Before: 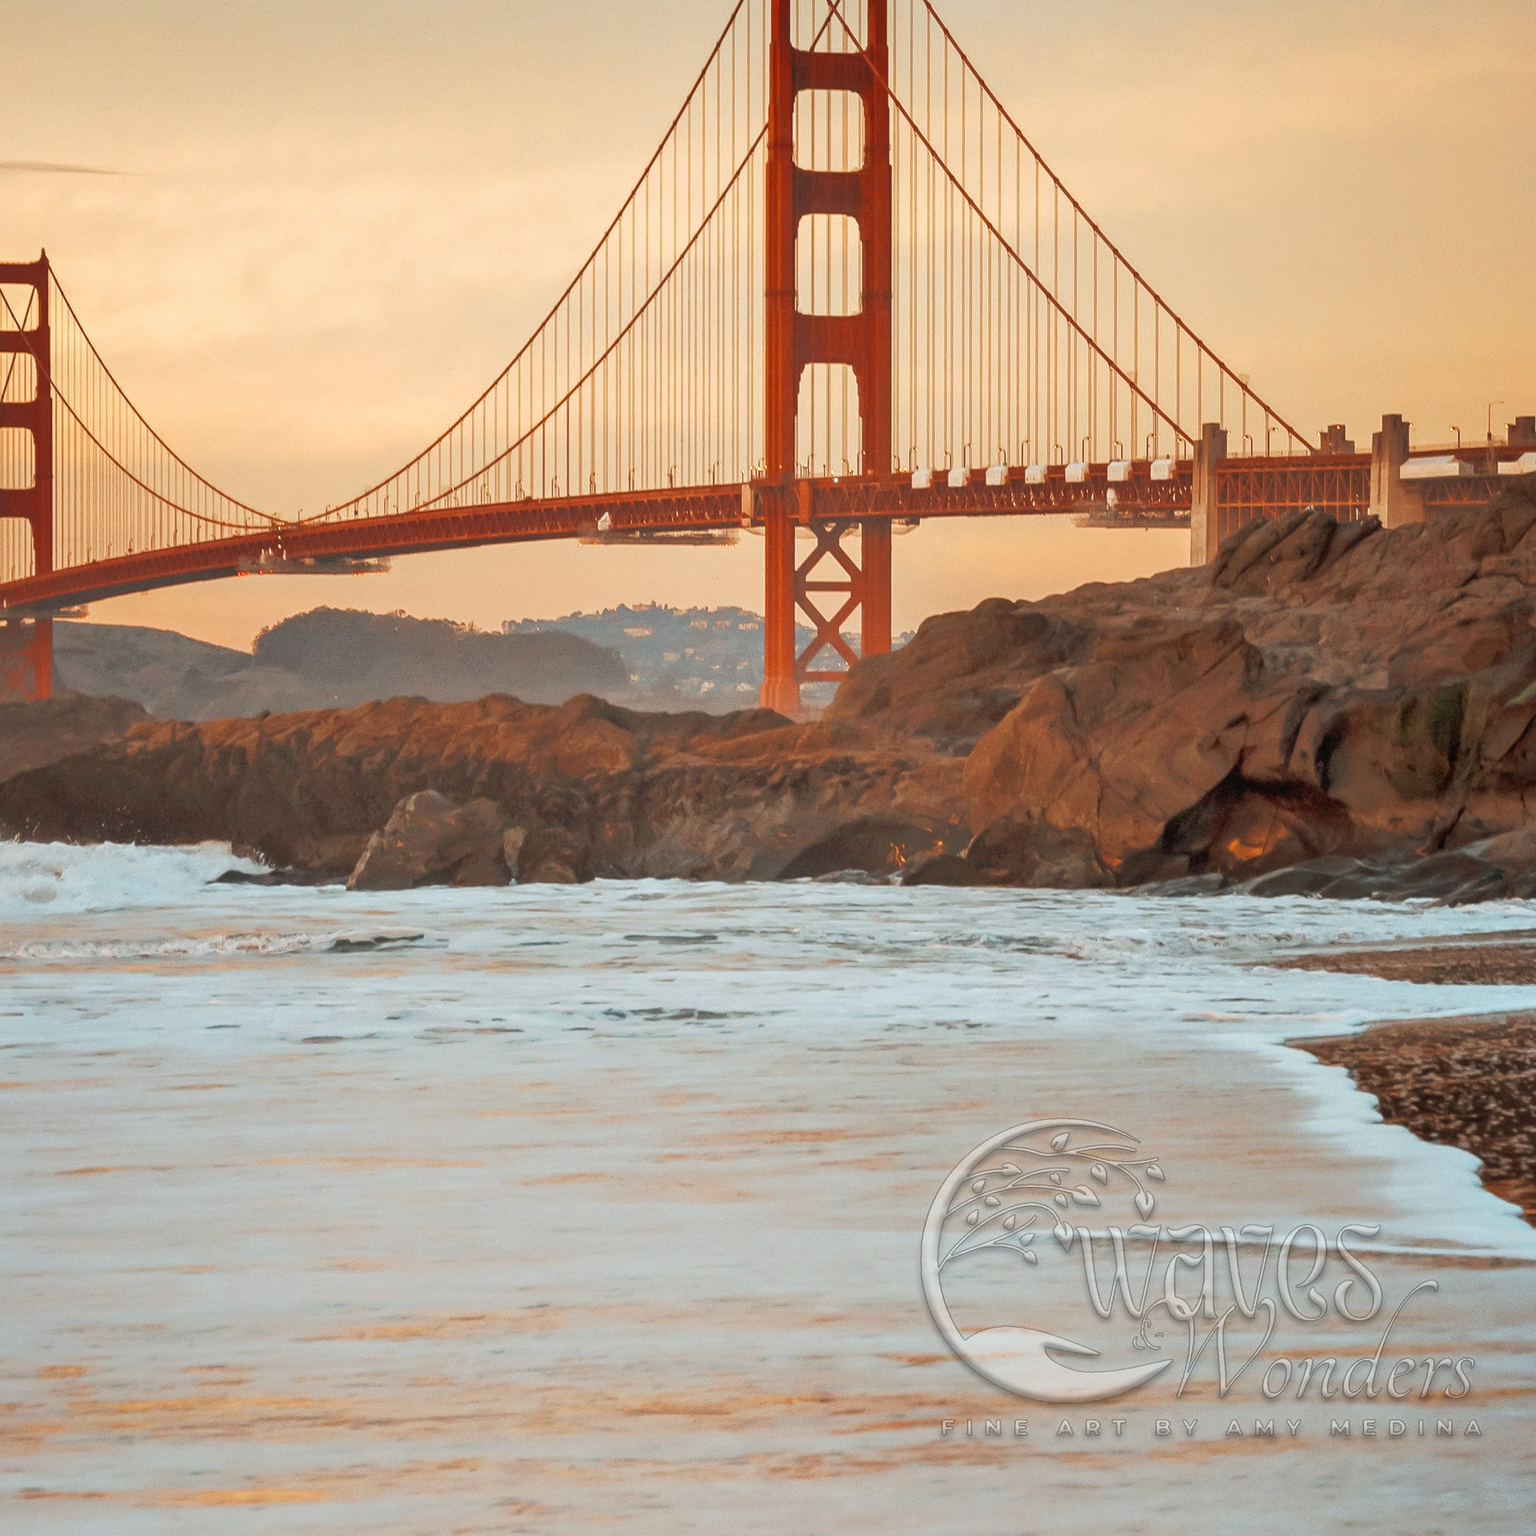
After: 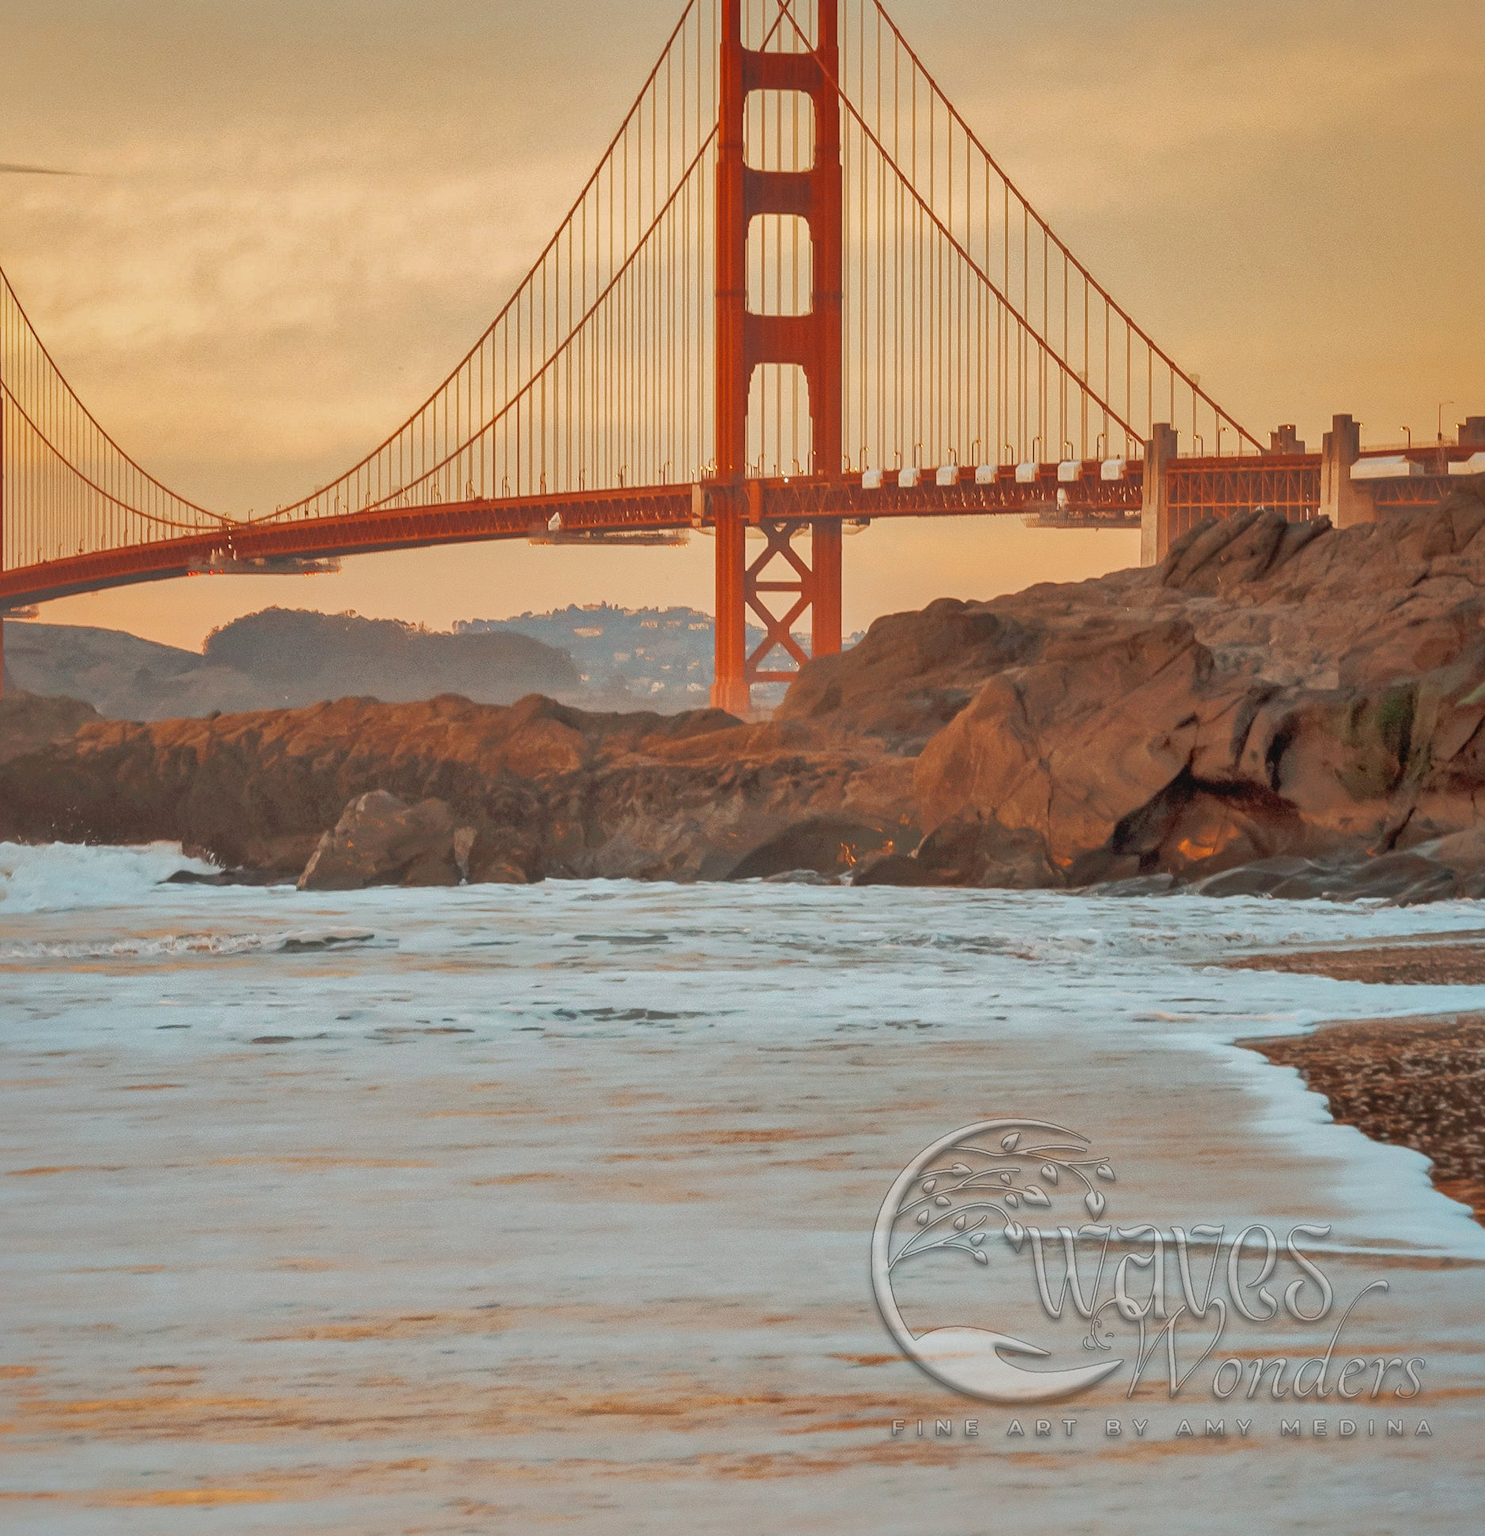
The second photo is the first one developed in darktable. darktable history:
shadows and highlights: highlights -60
crop and rotate: left 3.238%
